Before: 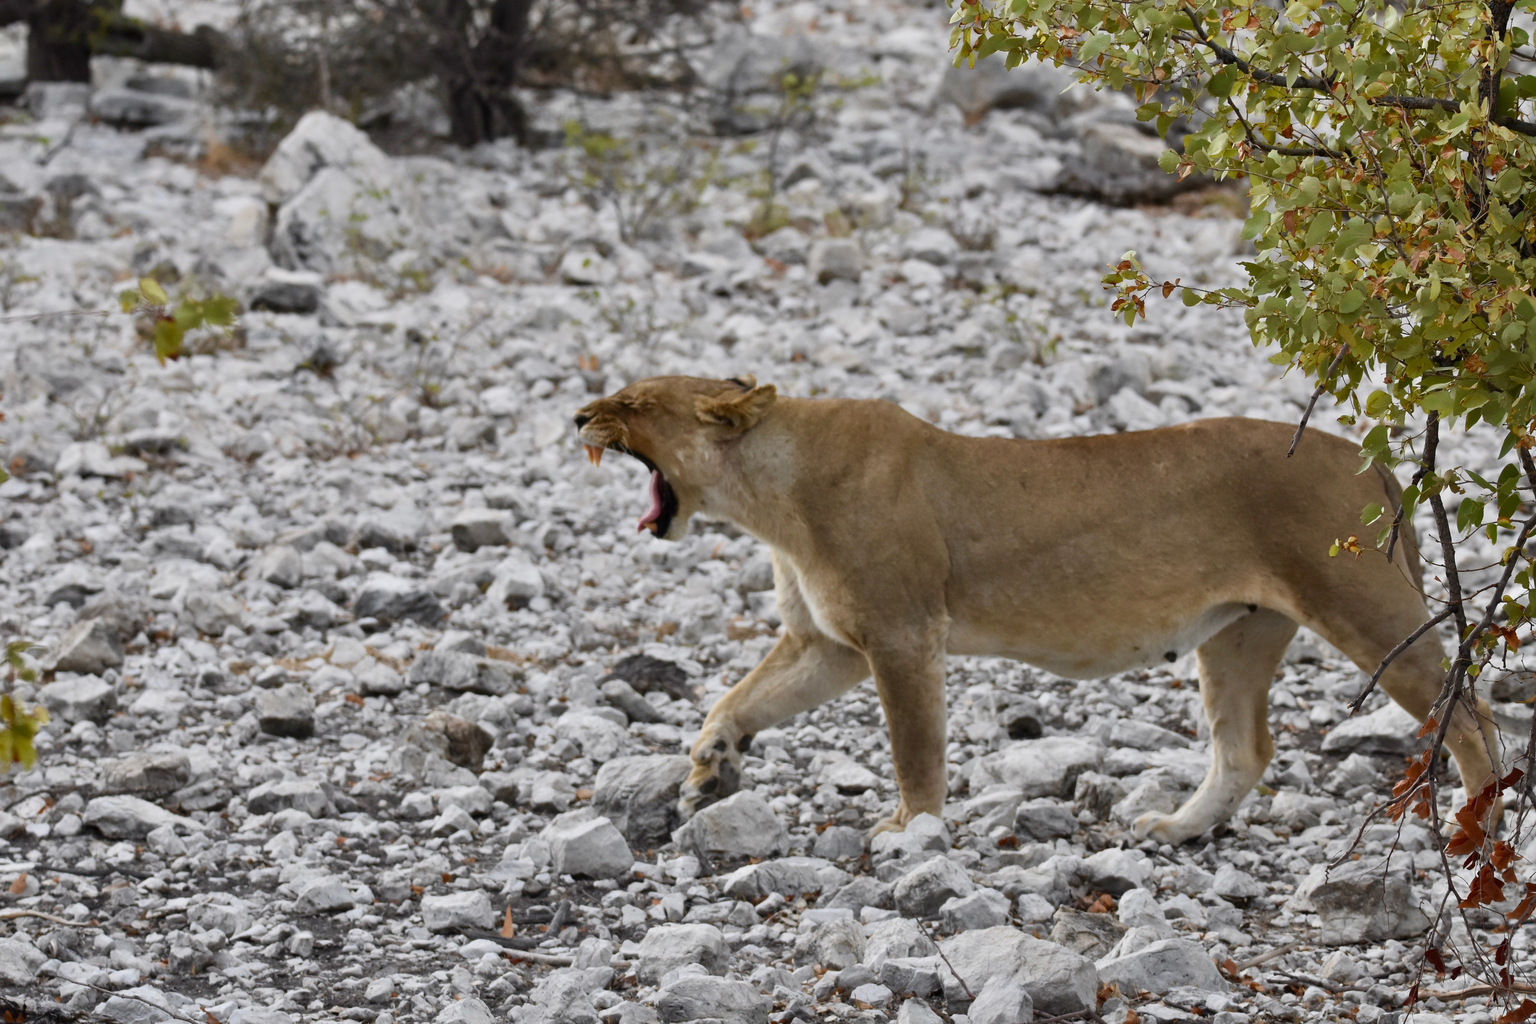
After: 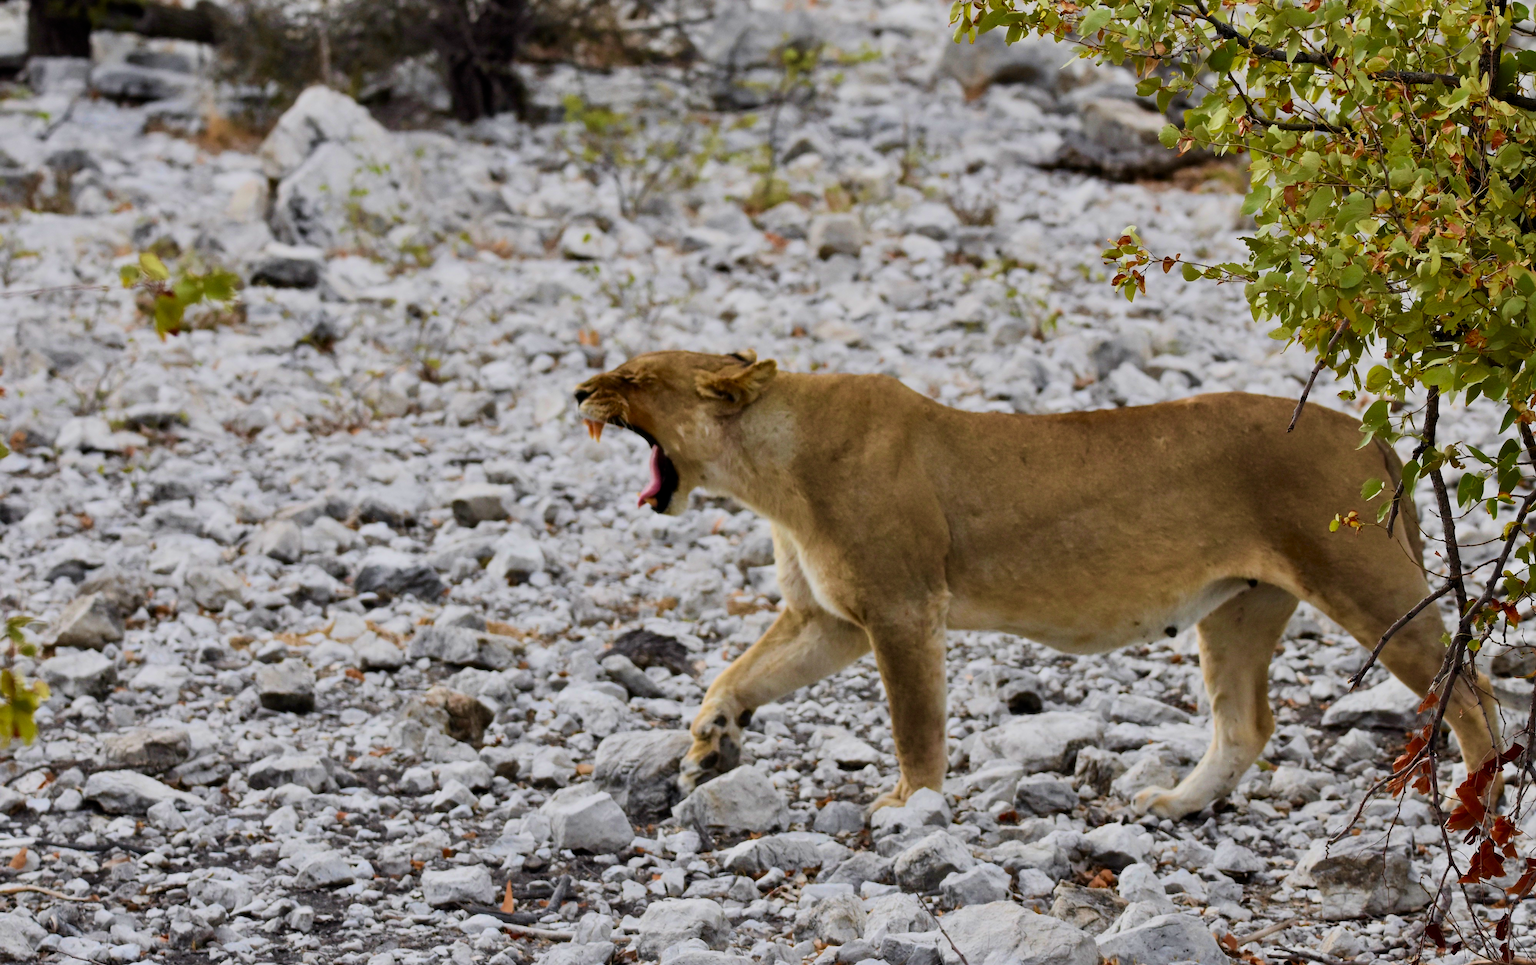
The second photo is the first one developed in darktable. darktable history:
exposure: compensate exposure bias true, compensate highlight preservation false
contrast brightness saturation: contrast 0.166, saturation 0.318
filmic rgb: middle gray luminance 18.29%, black relative exposure -8.9 EV, white relative exposure 3.7 EV, target black luminance 0%, hardness 4.83, latitude 68.32%, contrast 0.955, highlights saturation mix 19.15%, shadows ↔ highlights balance 21.12%
crop and rotate: top 2.499%, bottom 3.17%
velvia: strength 36.91%
